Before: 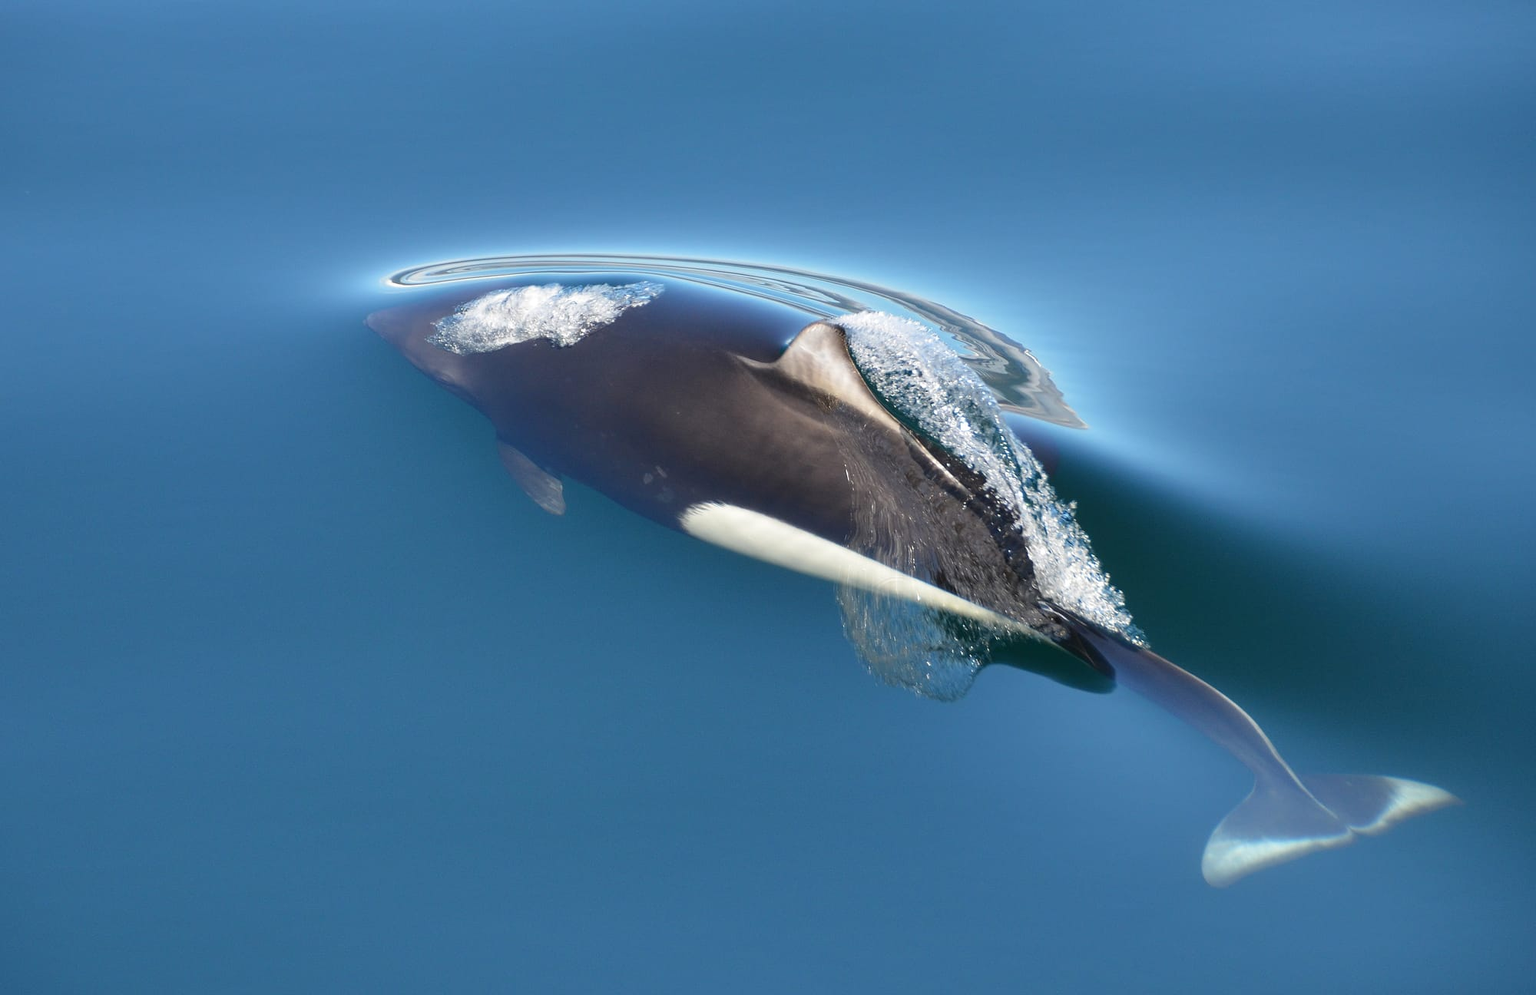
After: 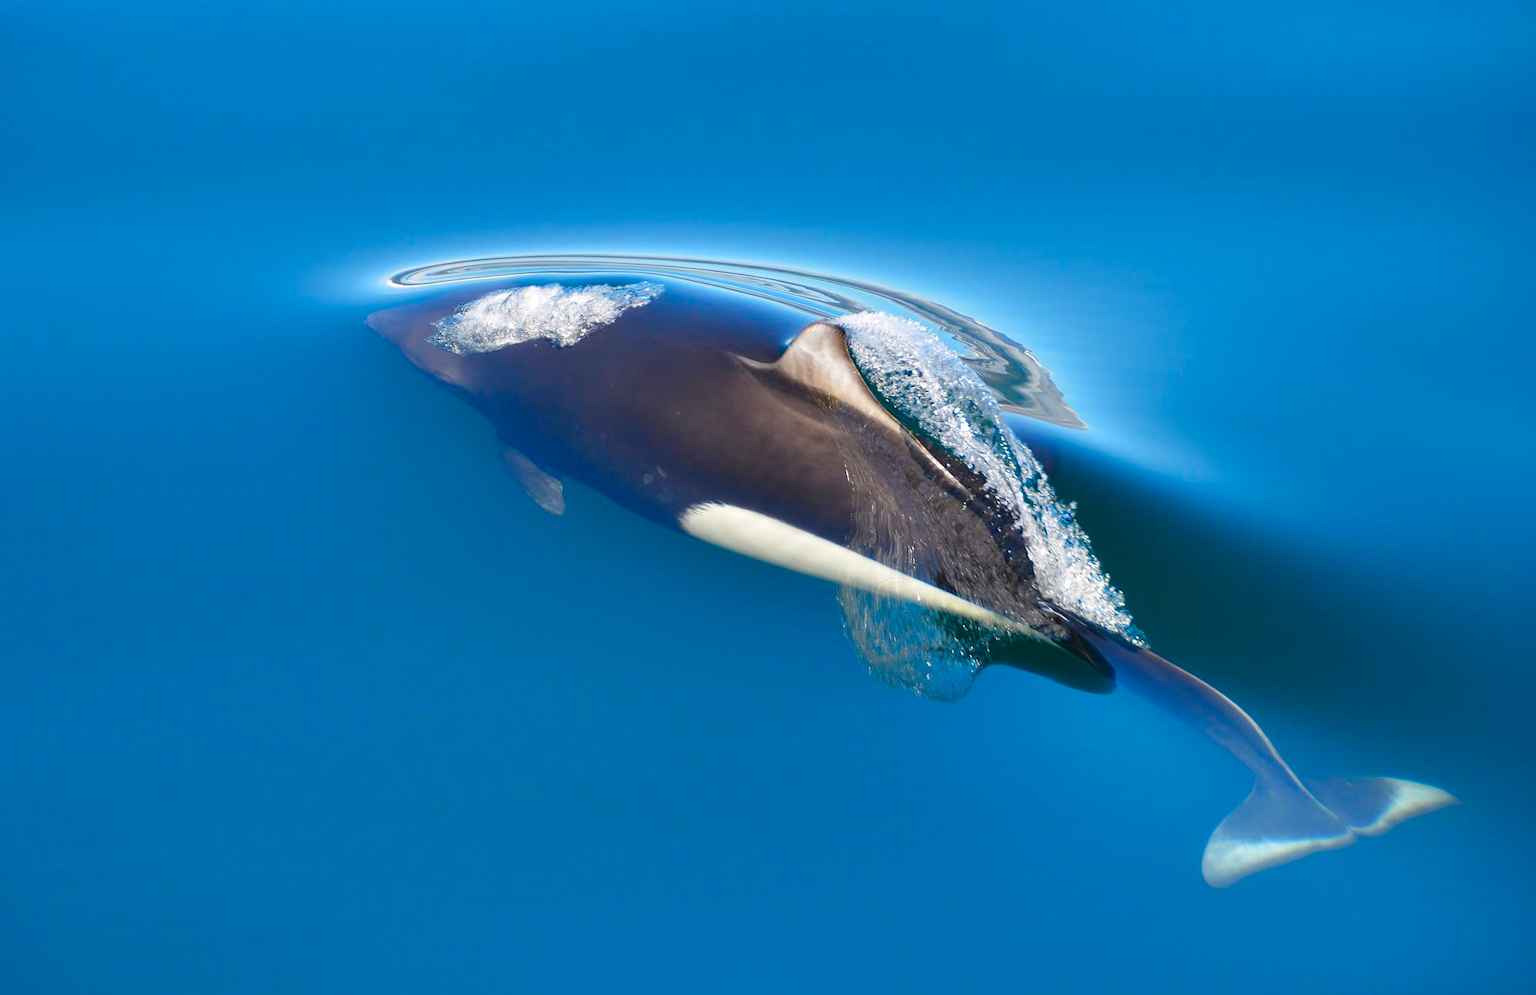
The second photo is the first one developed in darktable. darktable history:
color balance rgb: highlights gain › chroma 0.221%, highlights gain › hue 332.31°, global offset › hue 171.79°, linear chroma grading › global chroma 24.86%, perceptual saturation grading › global saturation 20%, perceptual saturation grading › highlights -25.432%, perceptual saturation grading › shadows 25.156%, global vibrance 20%
